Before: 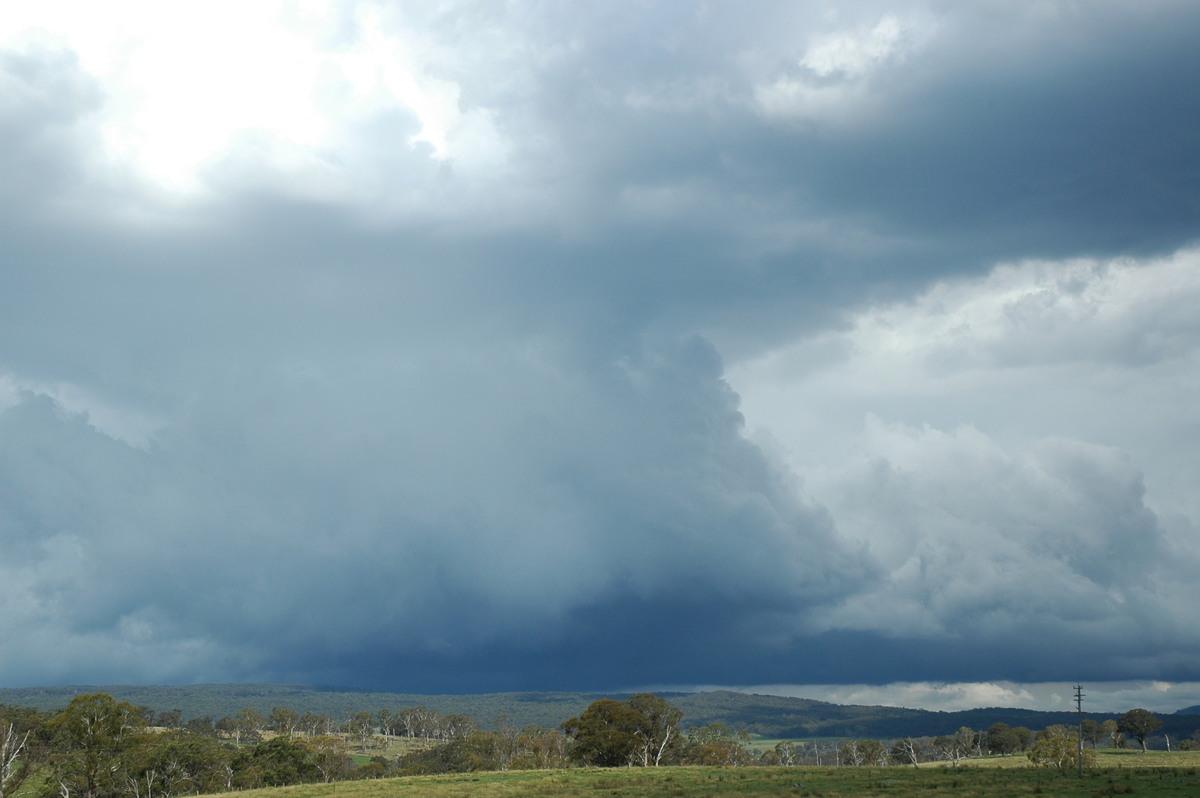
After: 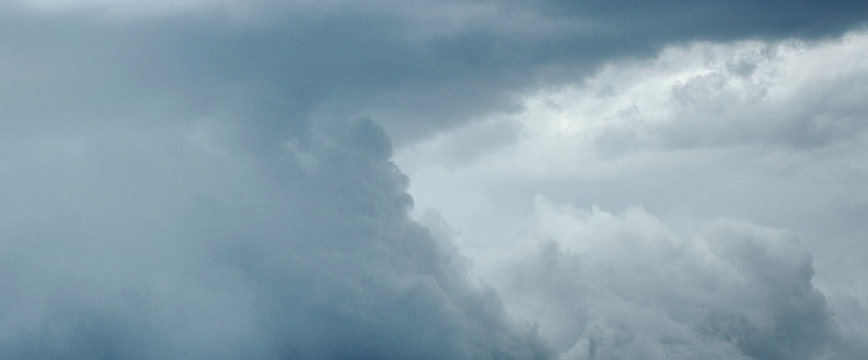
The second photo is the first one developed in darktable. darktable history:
crop and rotate: left 27.652%, top 27.416%, bottom 27.373%
exposure: black level correction 0.001, exposure -0.124 EV, compensate highlight preservation false
local contrast: detail 150%
shadows and highlights: shadows 42.93, highlights 6.97
